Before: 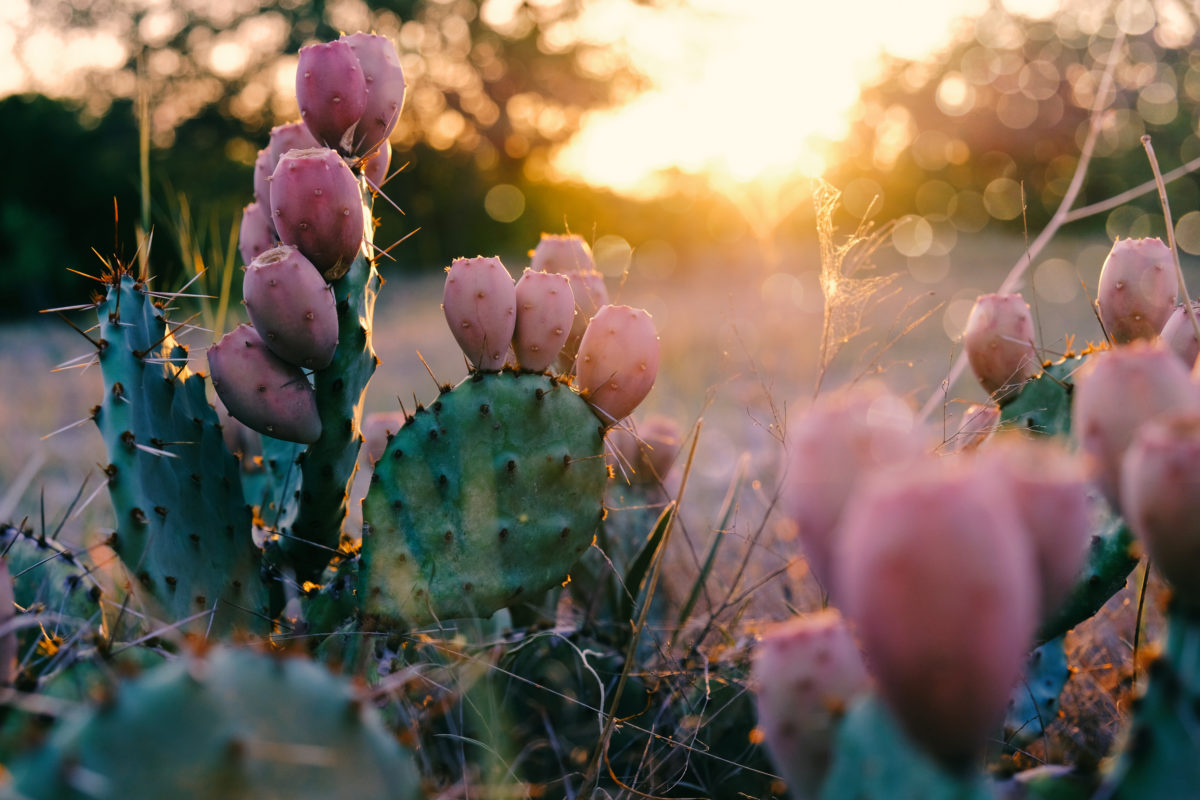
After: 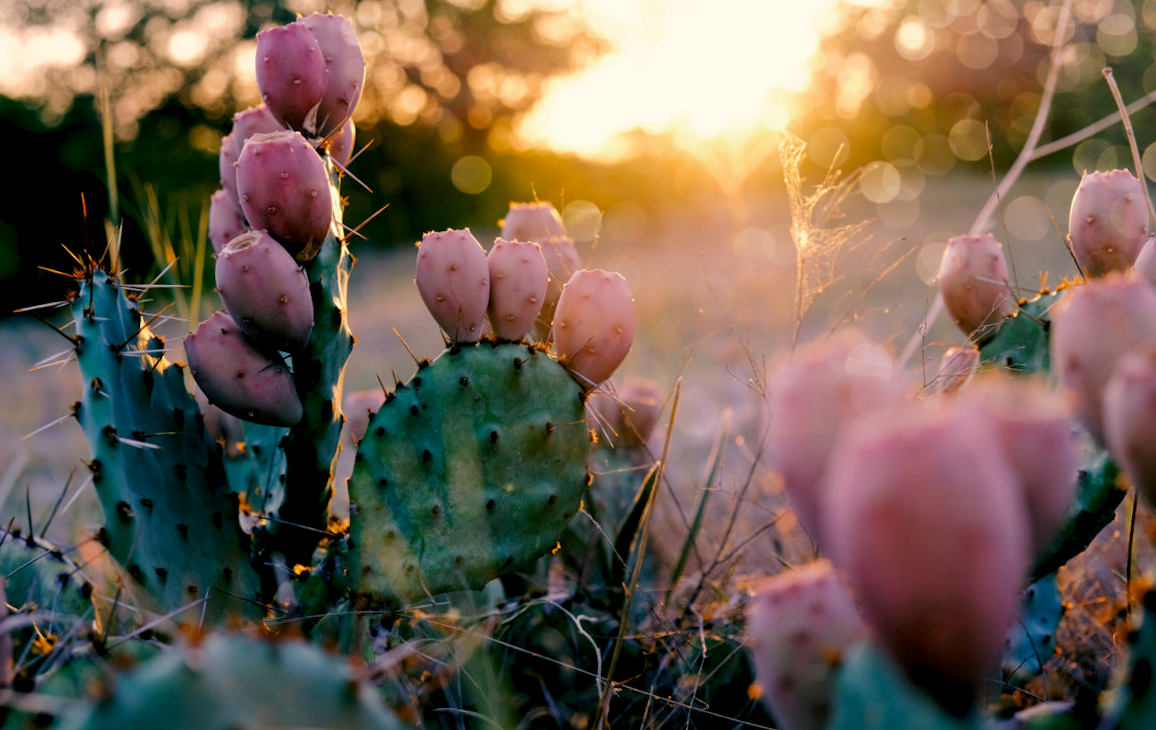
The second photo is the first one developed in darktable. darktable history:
exposure: black level correction 0.01, exposure 0.011 EV, compensate highlight preservation false
rotate and perspective: rotation -3.52°, crop left 0.036, crop right 0.964, crop top 0.081, crop bottom 0.919
